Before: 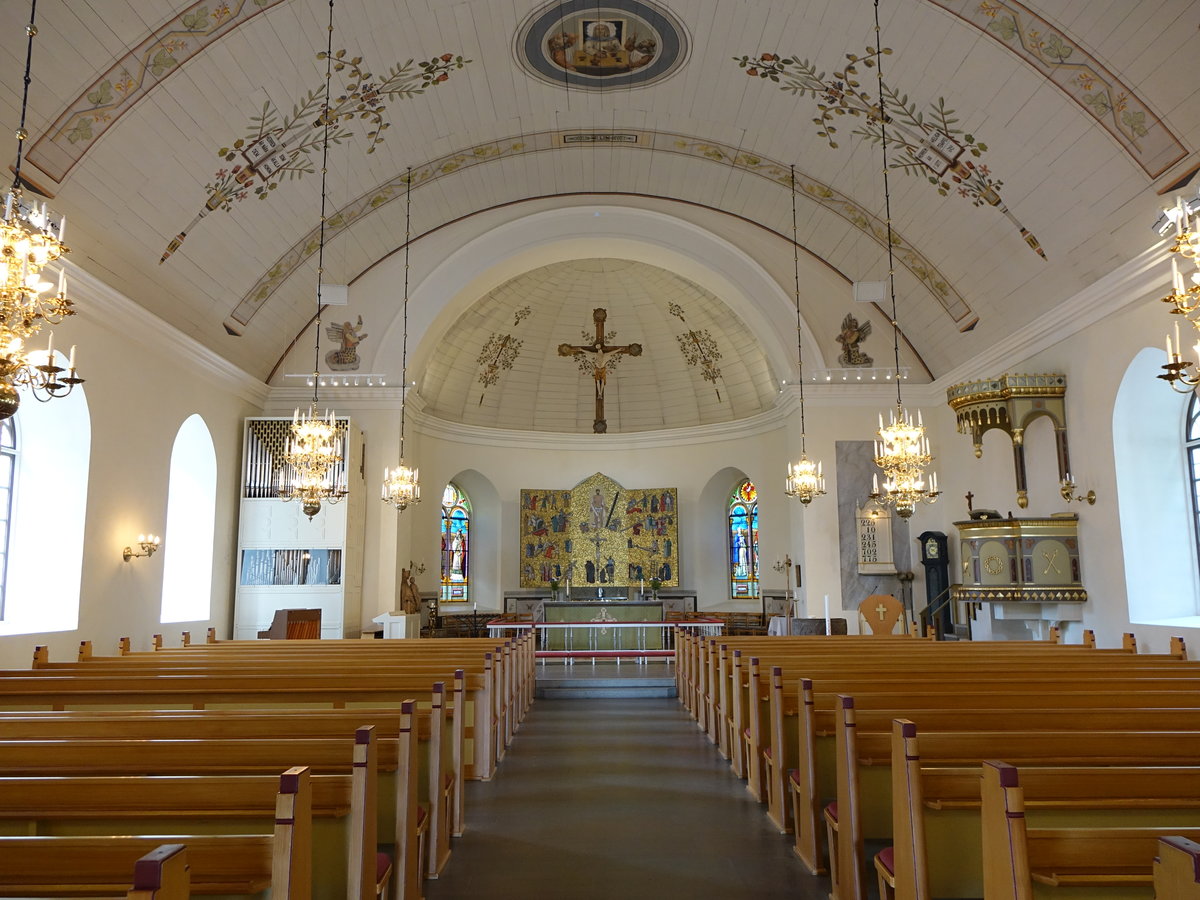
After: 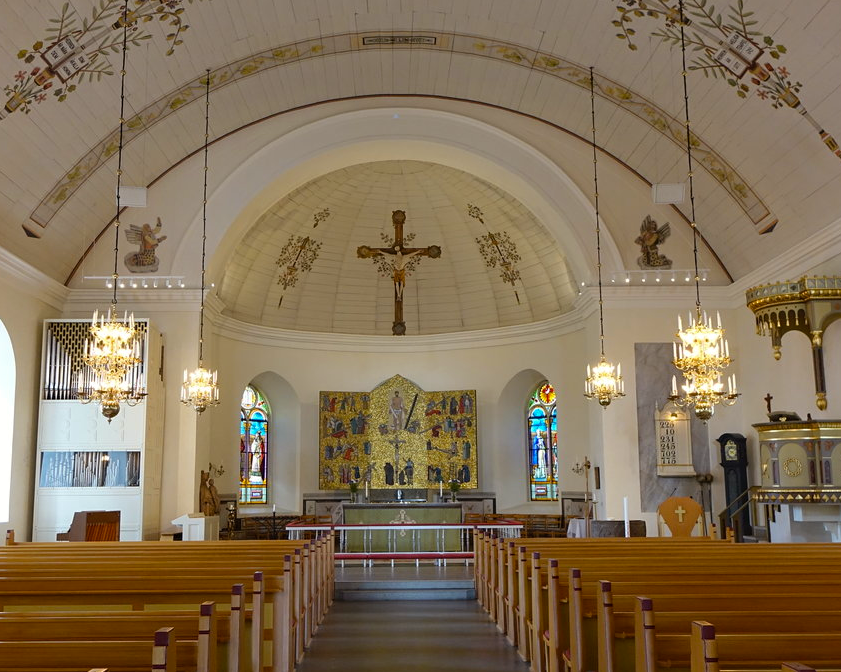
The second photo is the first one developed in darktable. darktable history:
crop and rotate: left 16.816%, top 10.926%, right 13.028%, bottom 14.407%
color balance rgb: power › luminance -3.702%, power › chroma 0.586%, power › hue 42.24°, perceptual saturation grading › global saturation 14.62%, global vibrance 10.012%
